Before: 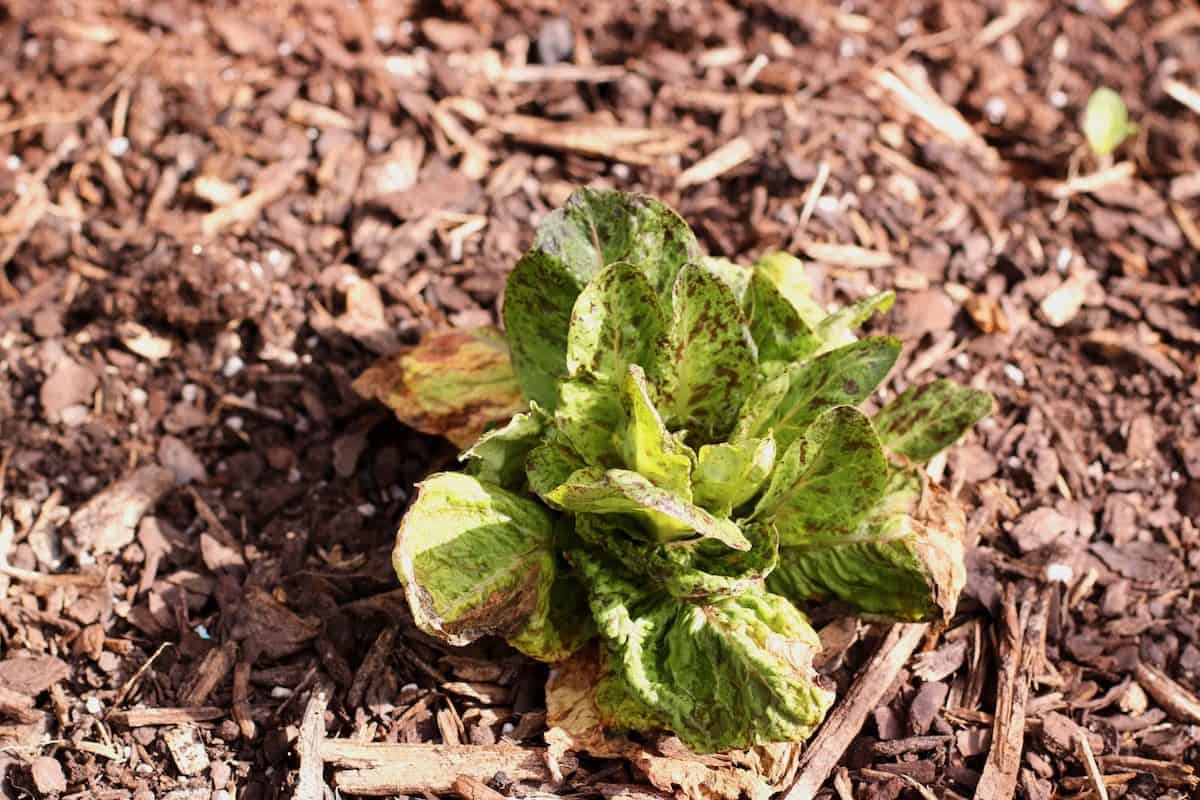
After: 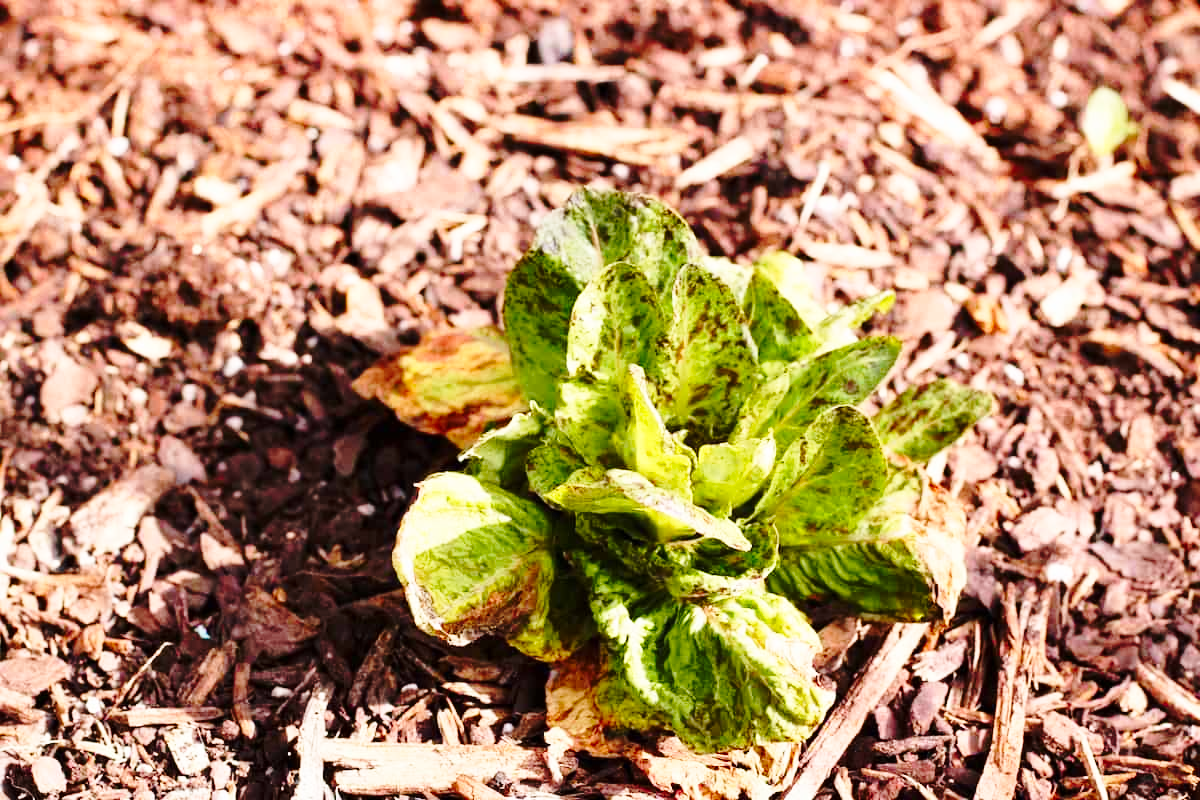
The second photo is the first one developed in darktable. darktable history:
tone equalizer: on, module defaults
contrast brightness saturation: contrast 0.04, saturation 0.16
base curve: curves: ch0 [(0, 0) (0.036, 0.037) (0.121, 0.228) (0.46, 0.76) (0.859, 0.983) (1, 1)], preserve colors none
